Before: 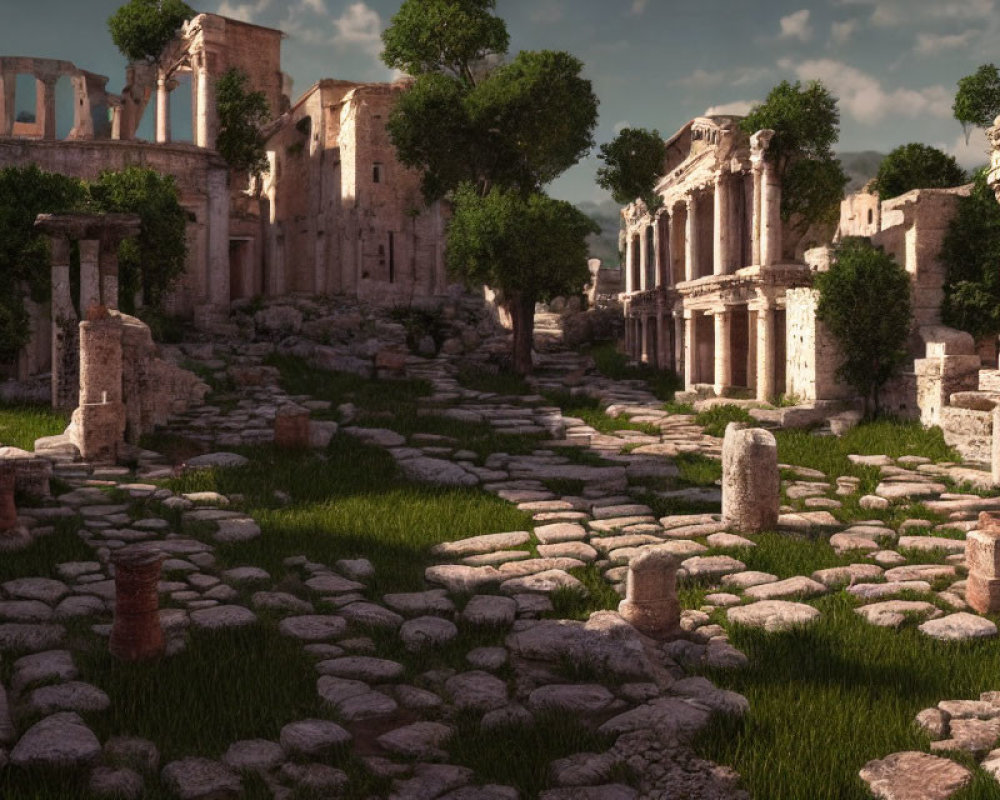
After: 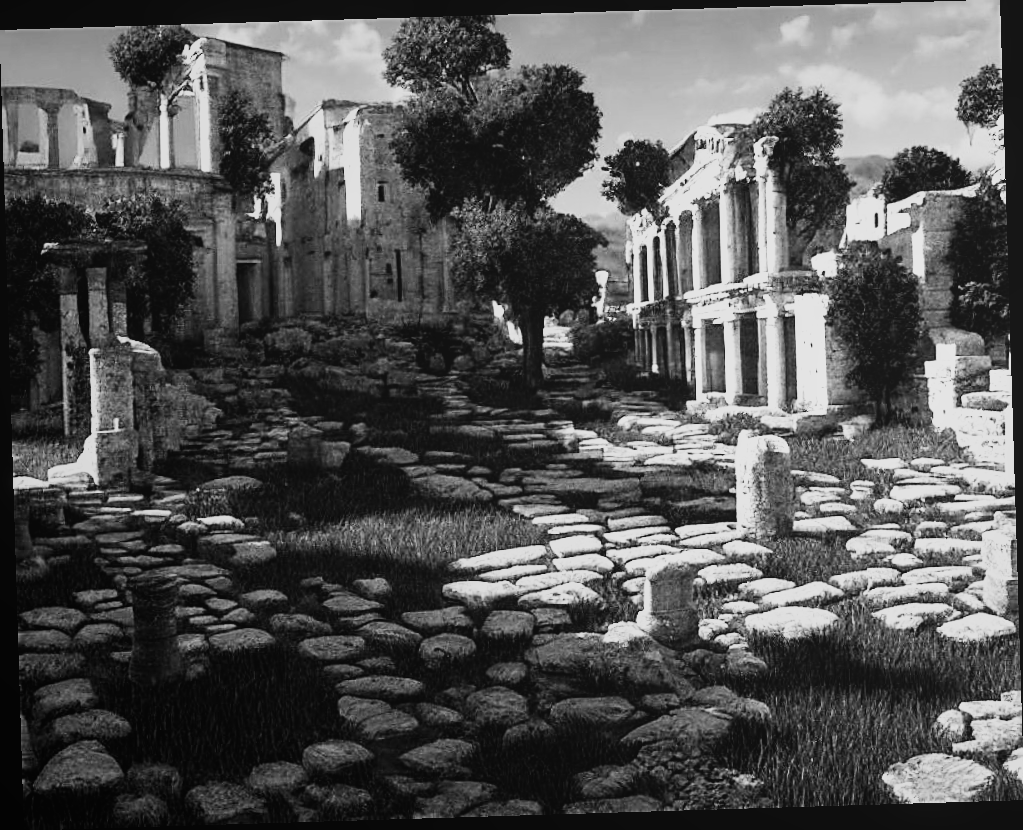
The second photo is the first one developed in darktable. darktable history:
local contrast: highlights 68%, shadows 68%, detail 82%, midtone range 0.325
filmic rgb: middle gray luminance 8.8%, black relative exposure -6.3 EV, white relative exposure 2.7 EV, threshold 6 EV, target black luminance 0%, hardness 4.74, latitude 73.47%, contrast 1.332, shadows ↔ highlights balance 10.13%, add noise in highlights 0, preserve chrominance no, color science v3 (2019), use custom middle-gray values true, iterations of high-quality reconstruction 0, contrast in highlights soft, enable highlight reconstruction true
sharpen: on, module defaults
color balance rgb: perceptual saturation grading › global saturation 25%, global vibrance 20%
rotate and perspective: rotation -1.75°, automatic cropping off
contrast brightness saturation: contrast 0.24, brightness 0.09
monochrome: on, module defaults
